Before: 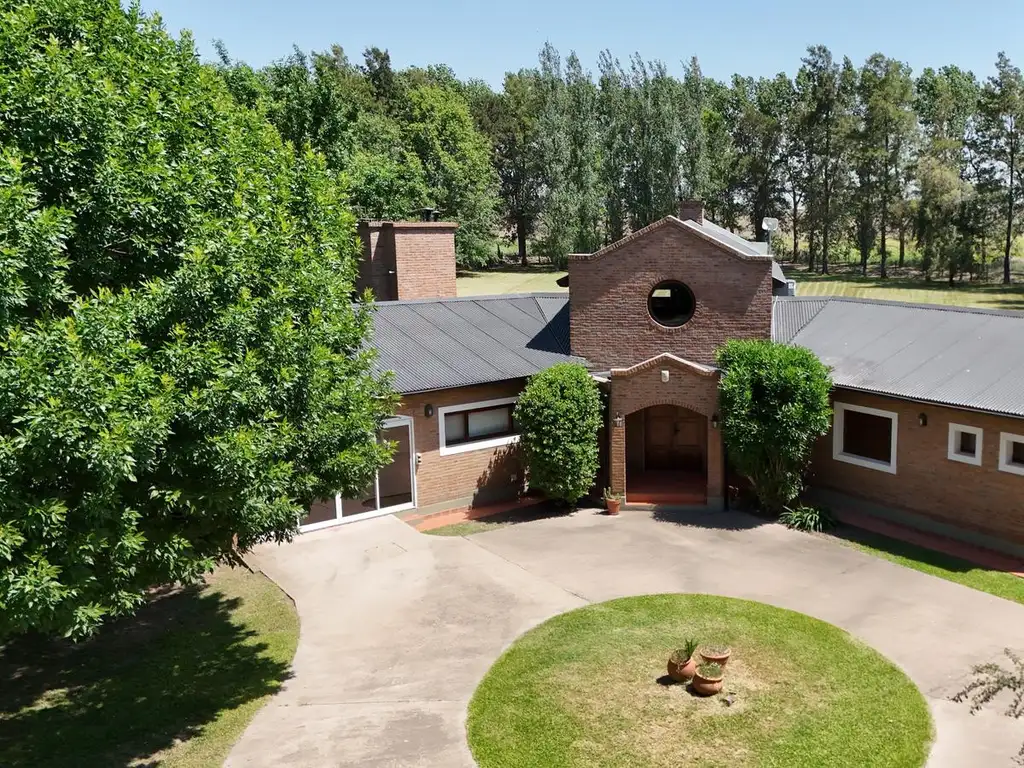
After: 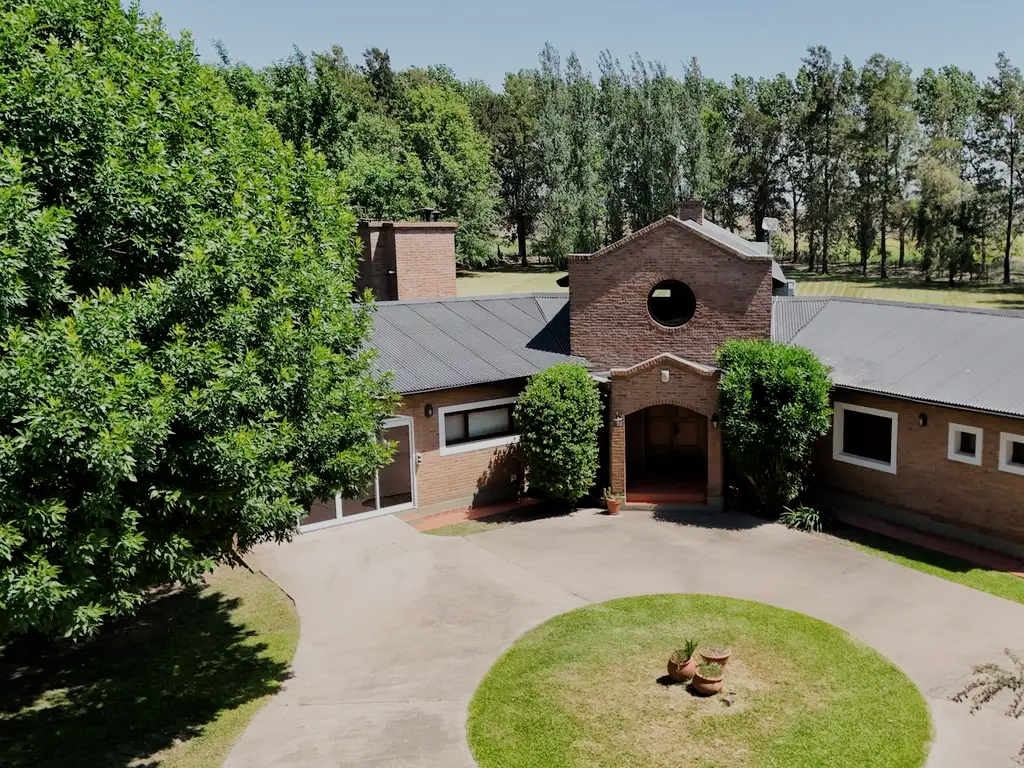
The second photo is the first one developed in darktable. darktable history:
filmic rgb: black relative exposure -7.32 EV, white relative exposure 5.09 EV, hardness 3.2
vibrance: vibrance 10%
levels: levels [0, 0.498, 0.996]
